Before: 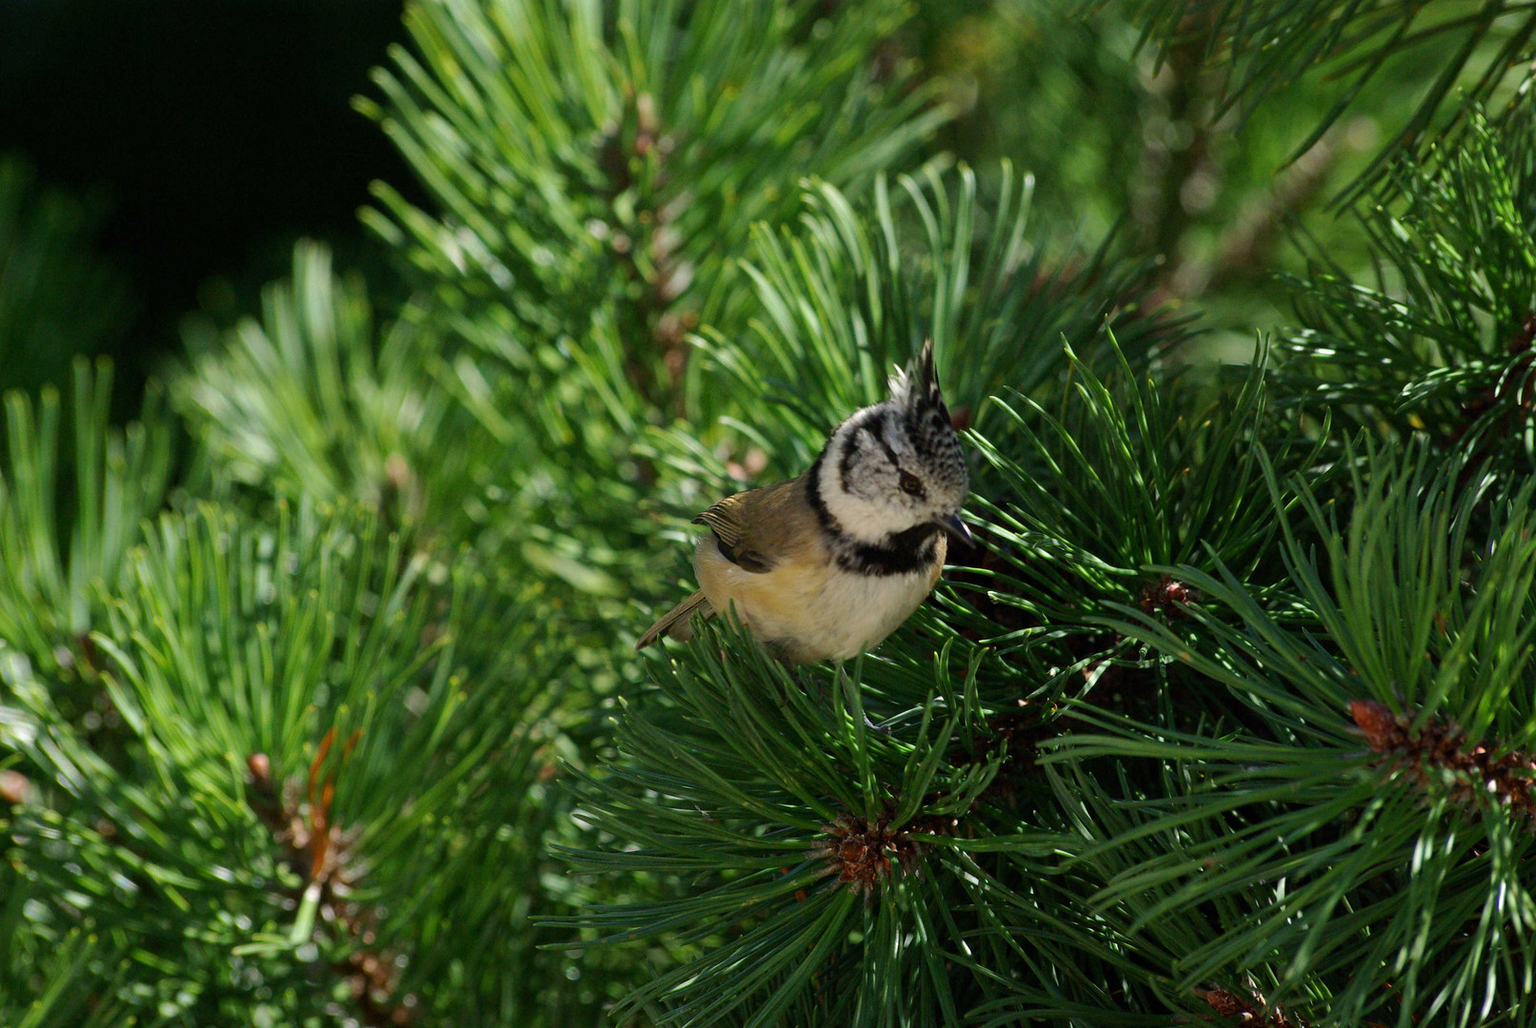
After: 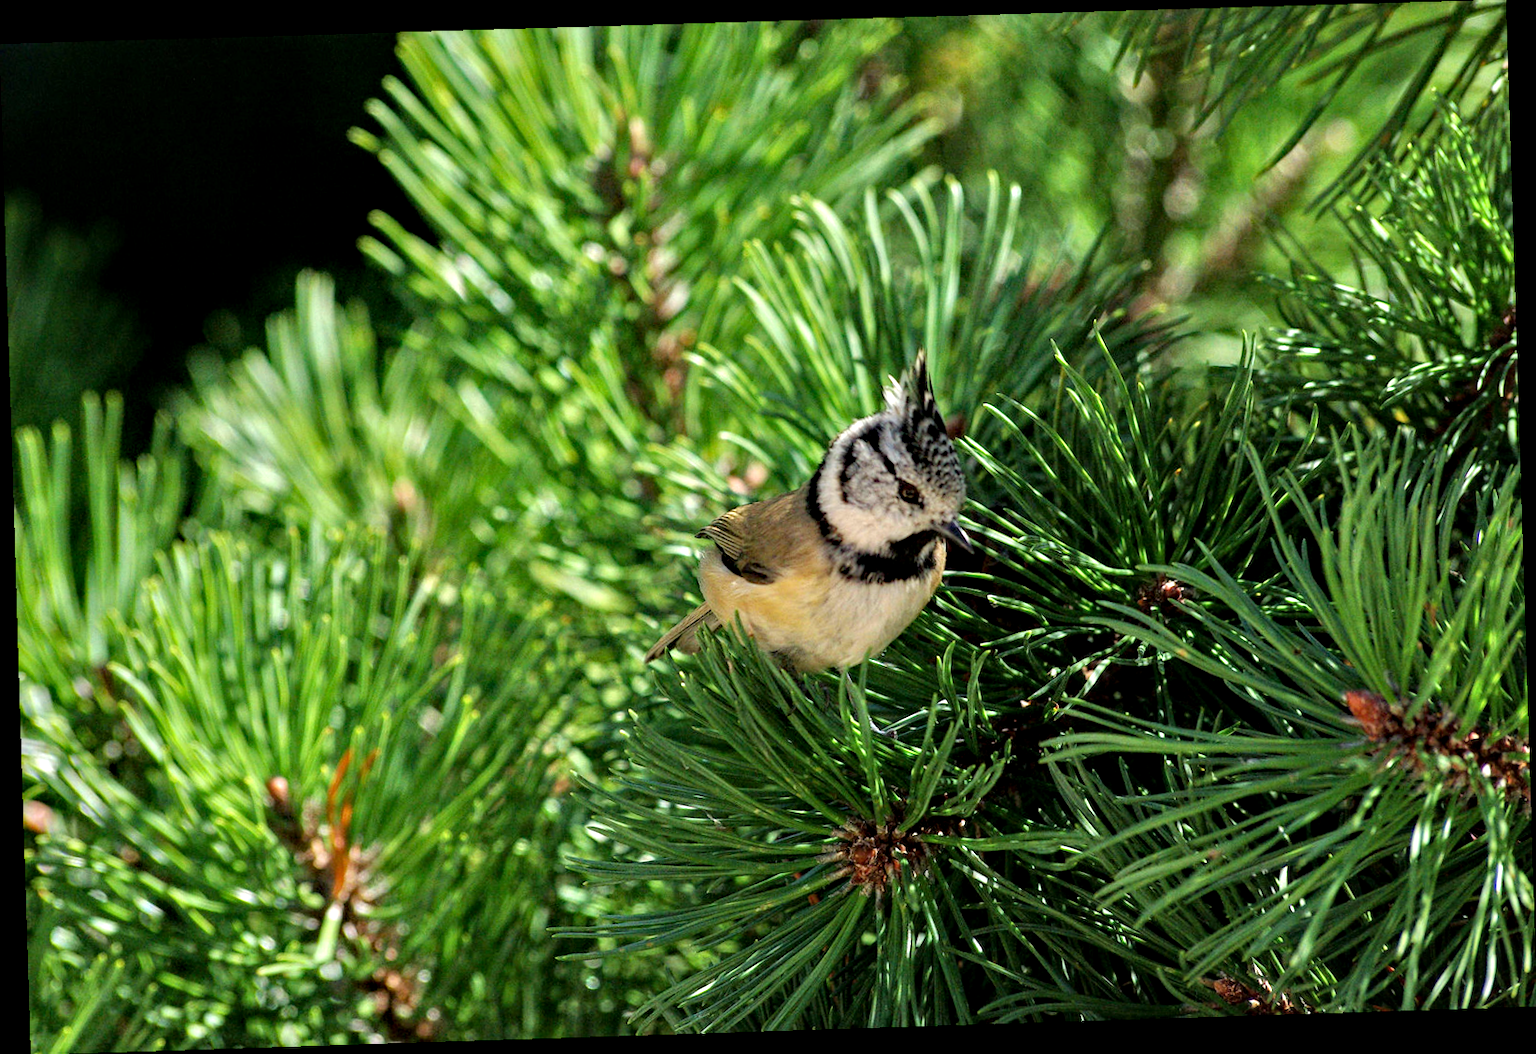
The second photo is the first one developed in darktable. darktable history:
local contrast: highlights 25%, shadows 75%, midtone range 0.75
rotate and perspective: rotation -1.77°, lens shift (horizontal) 0.004, automatic cropping off
haze removal: compatibility mode true, adaptive false
tone equalizer: -7 EV 0.15 EV, -6 EV 0.6 EV, -5 EV 1.15 EV, -4 EV 1.33 EV, -3 EV 1.15 EV, -2 EV 0.6 EV, -1 EV 0.15 EV, mask exposure compensation -0.5 EV
